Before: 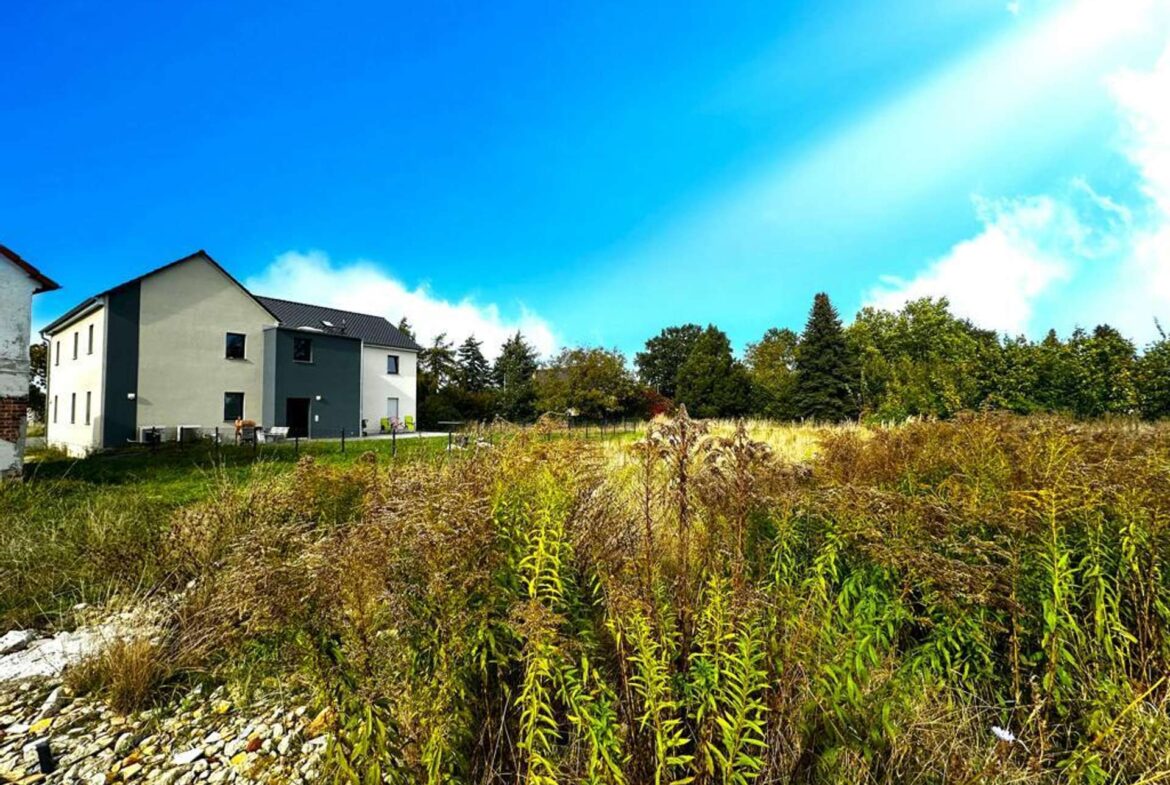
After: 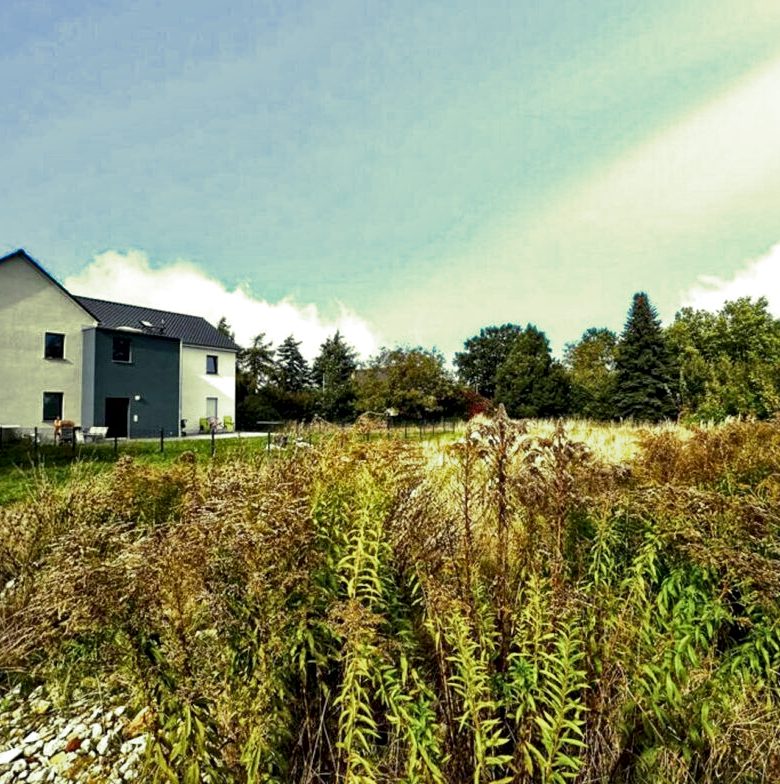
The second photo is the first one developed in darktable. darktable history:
local contrast: mode bilateral grid, contrast 20, coarseness 19, detail 163%, midtone range 0.2
crop and rotate: left 15.546%, right 17.787%
split-toning: shadows › hue 290.82°, shadows › saturation 0.34, highlights › saturation 0.38, balance 0, compress 50%
